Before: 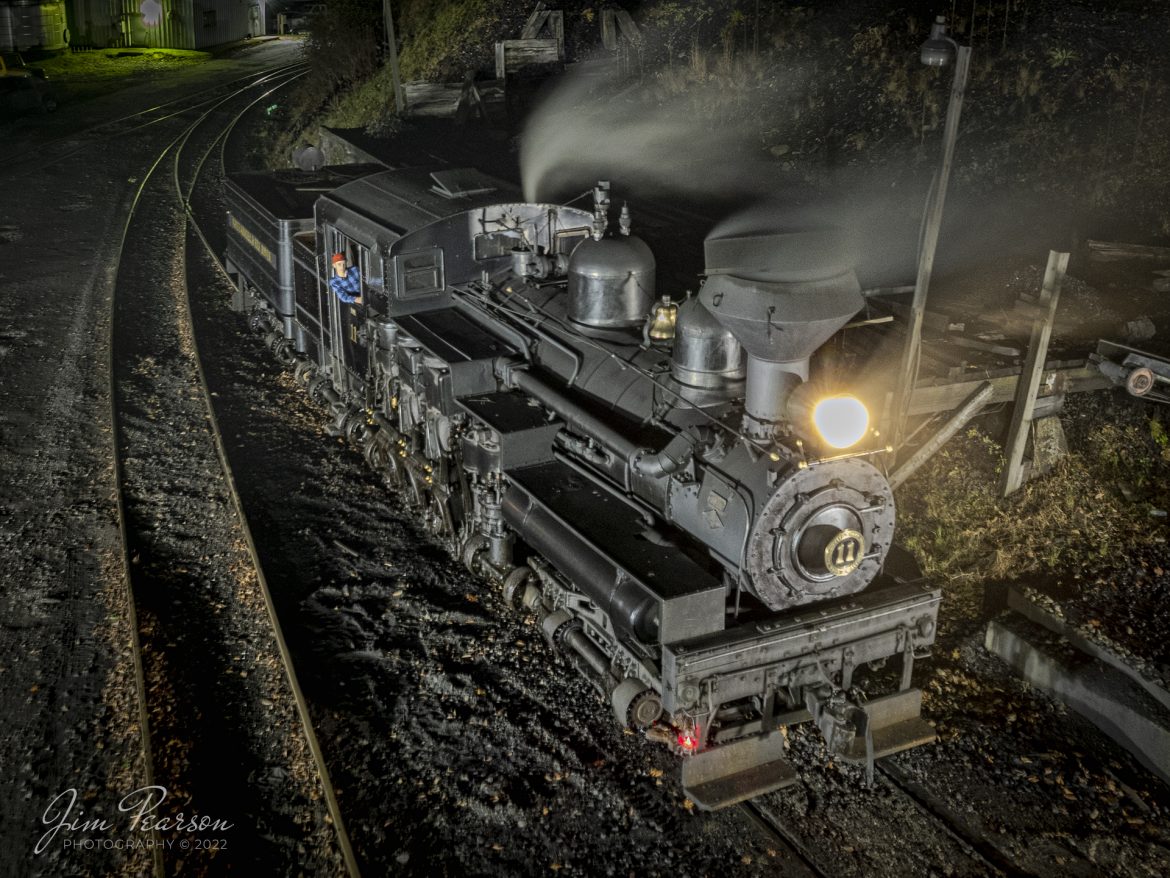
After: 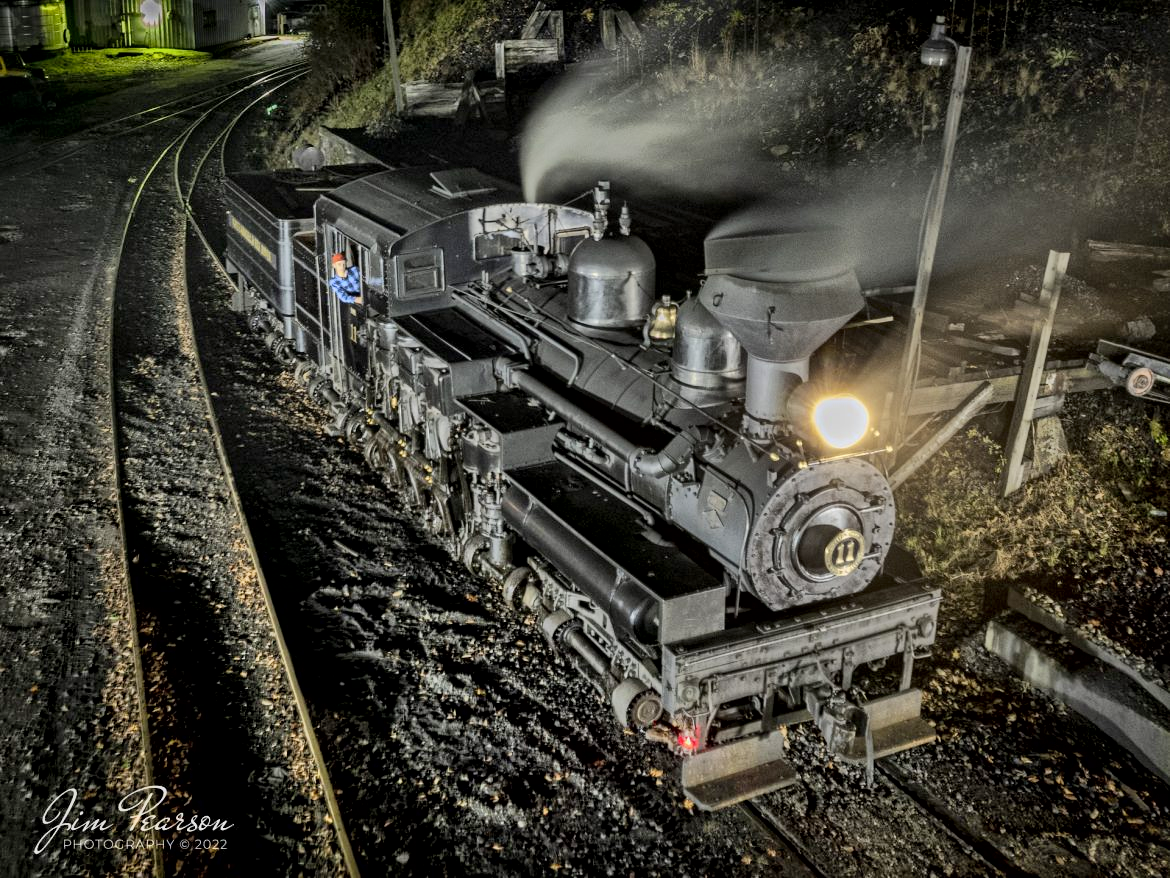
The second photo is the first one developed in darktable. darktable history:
shadows and highlights: low approximation 0.01, soften with gaussian
local contrast: mode bilateral grid, contrast 21, coarseness 50, detail 148%, midtone range 0.2
color zones: curves: ch0 [(0.068, 0.464) (0.25, 0.5) (0.48, 0.508) (0.75, 0.536) (0.886, 0.476) (0.967, 0.456)]; ch1 [(0.066, 0.456) (0.25, 0.5) (0.616, 0.508) (0.746, 0.56) (0.934, 0.444)], mix 24.06%
exposure: black level correction 0.002, exposure -0.103 EV, compensate highlight preservation false
